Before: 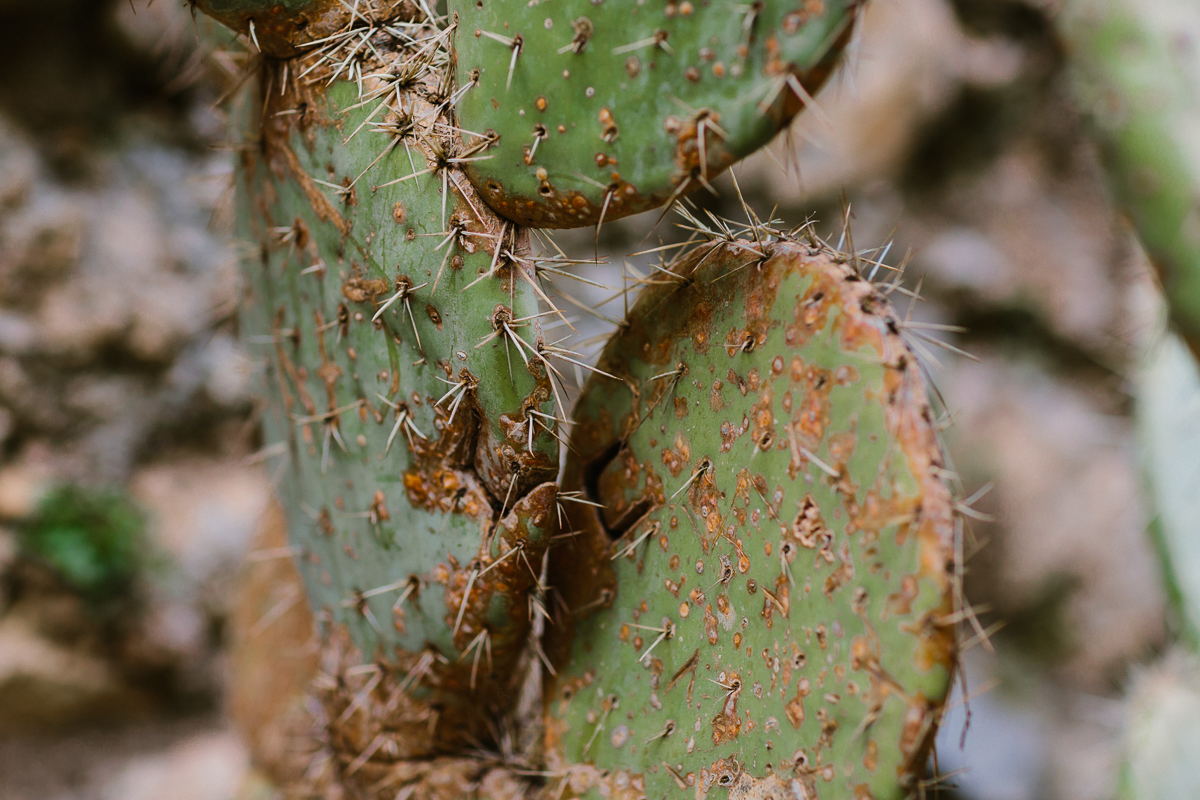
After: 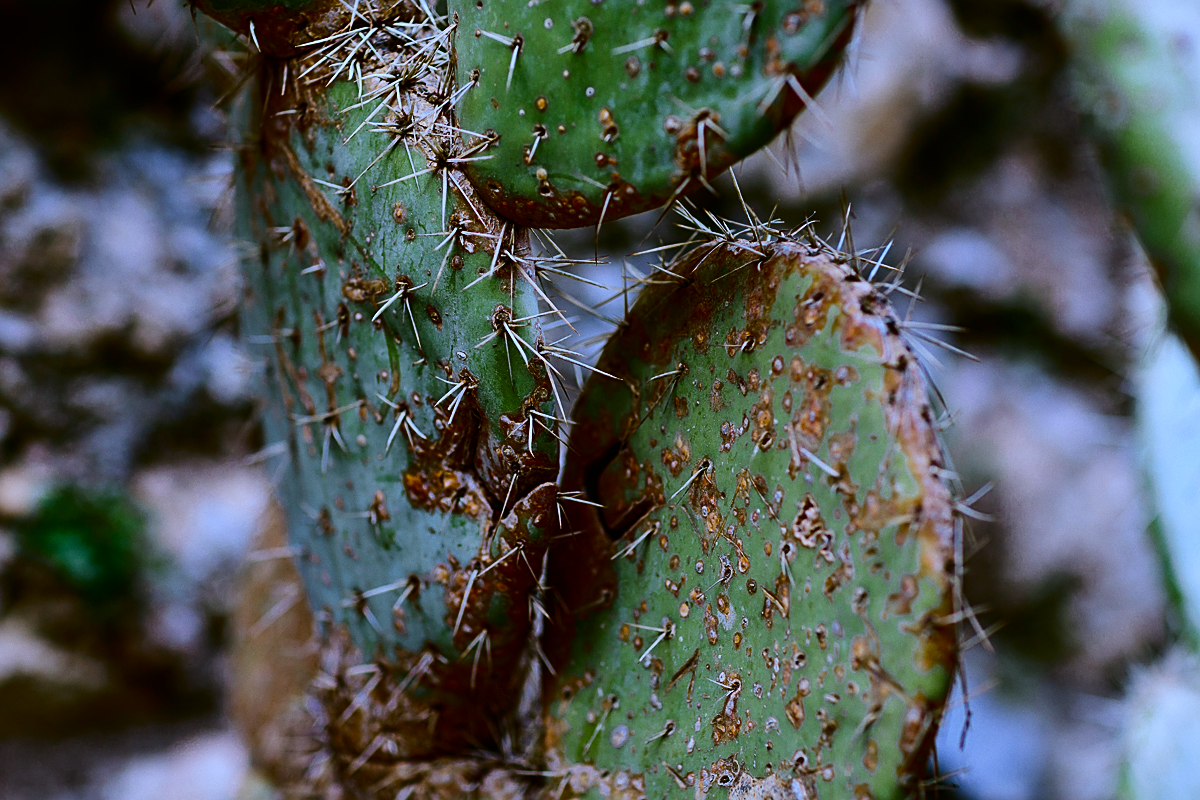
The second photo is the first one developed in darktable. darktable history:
contrast brightness saturation: contrast 0.22, brightness -0.19, saturation 0.24
white balance: red 0.871, blue 1.249
sharpen: on, module defaults
